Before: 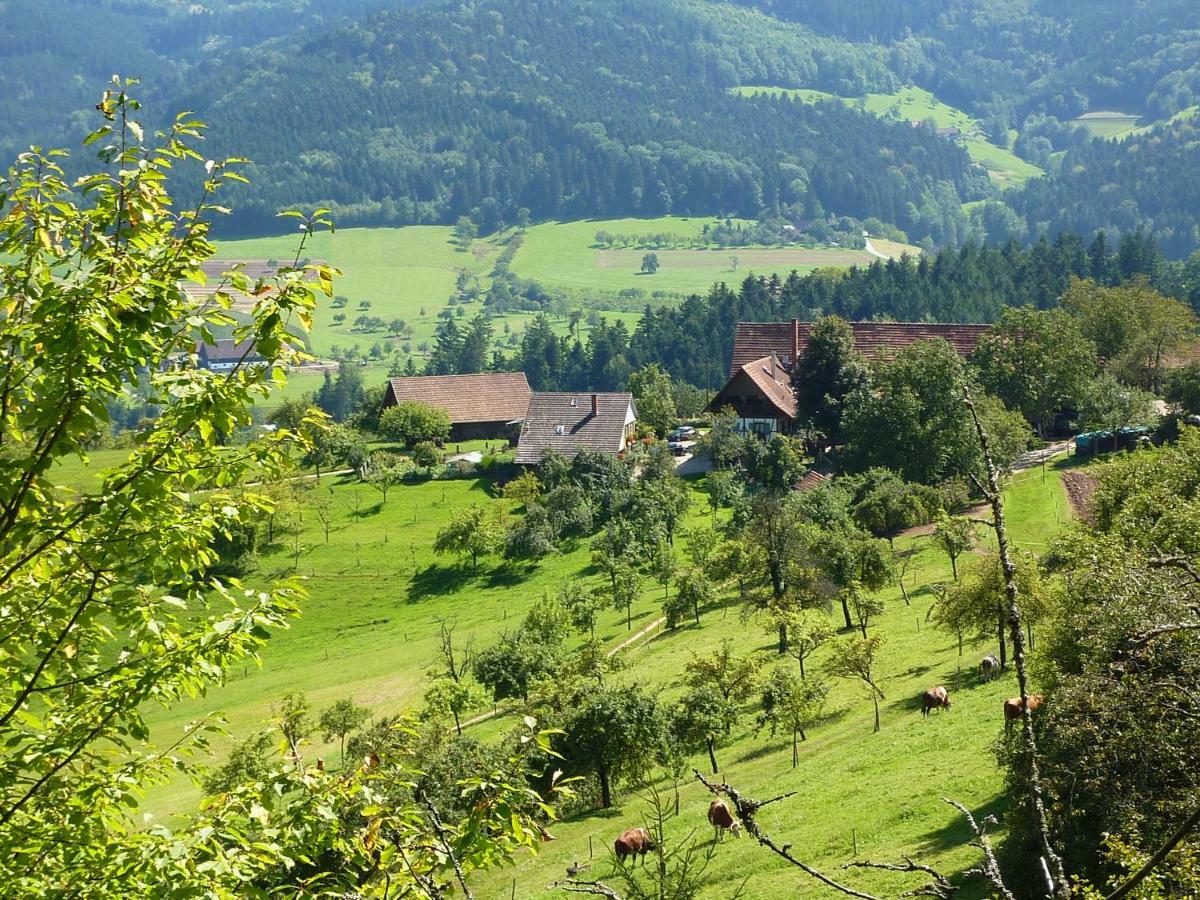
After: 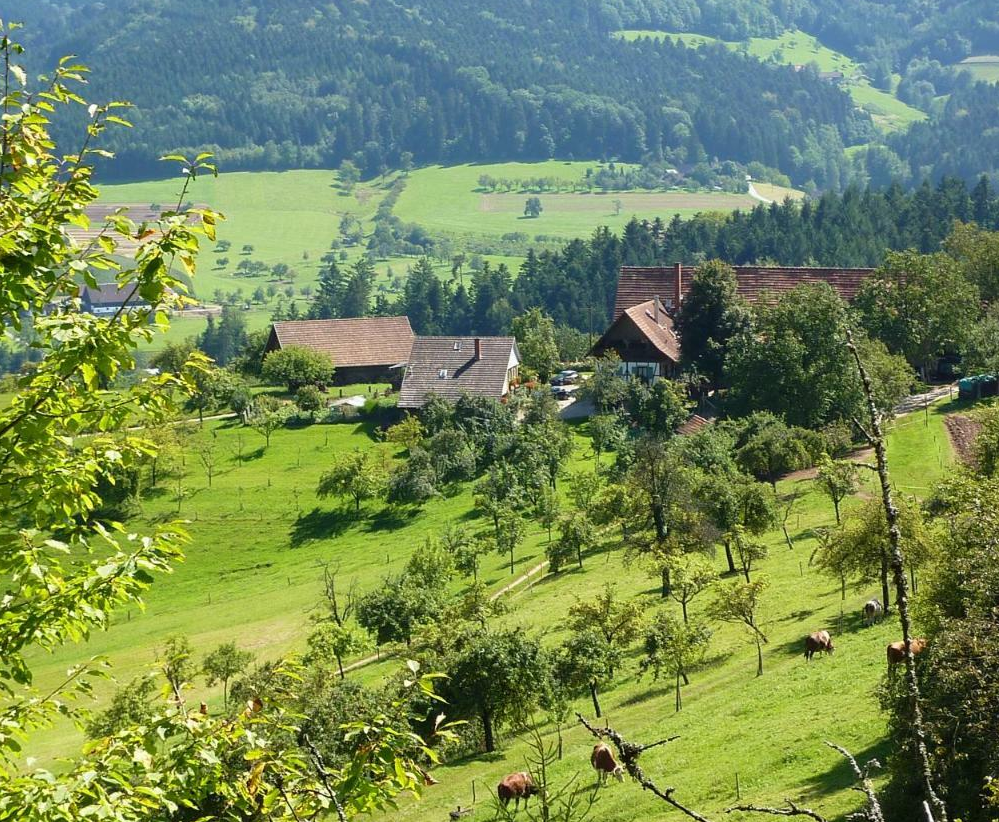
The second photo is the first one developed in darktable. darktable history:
crop: left 9.809%, top 6.26%, right 6.888%, bottom 2.398%
